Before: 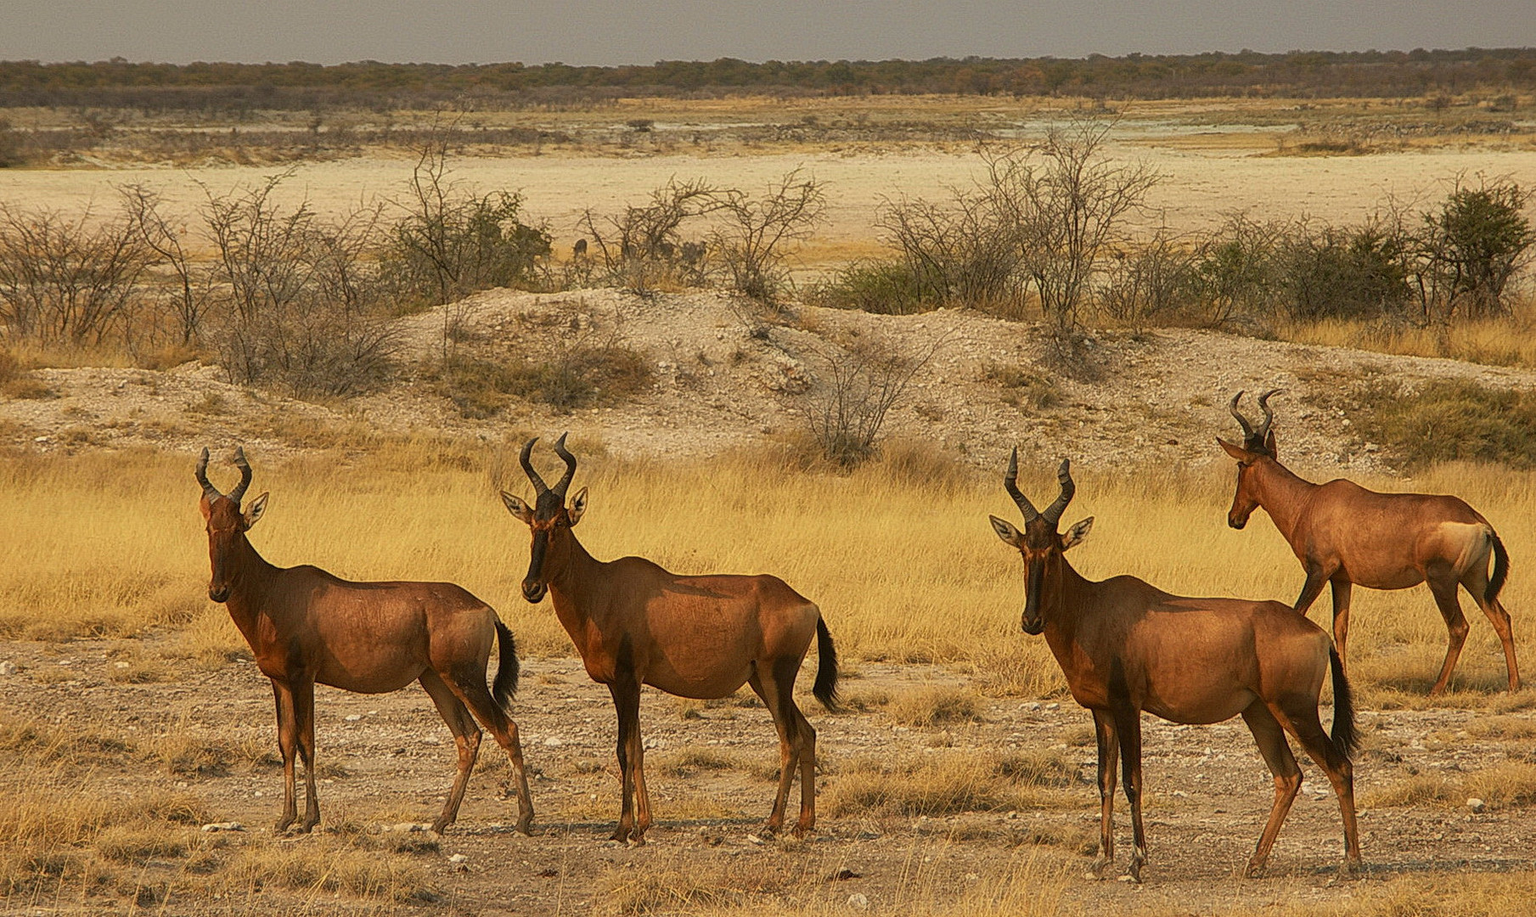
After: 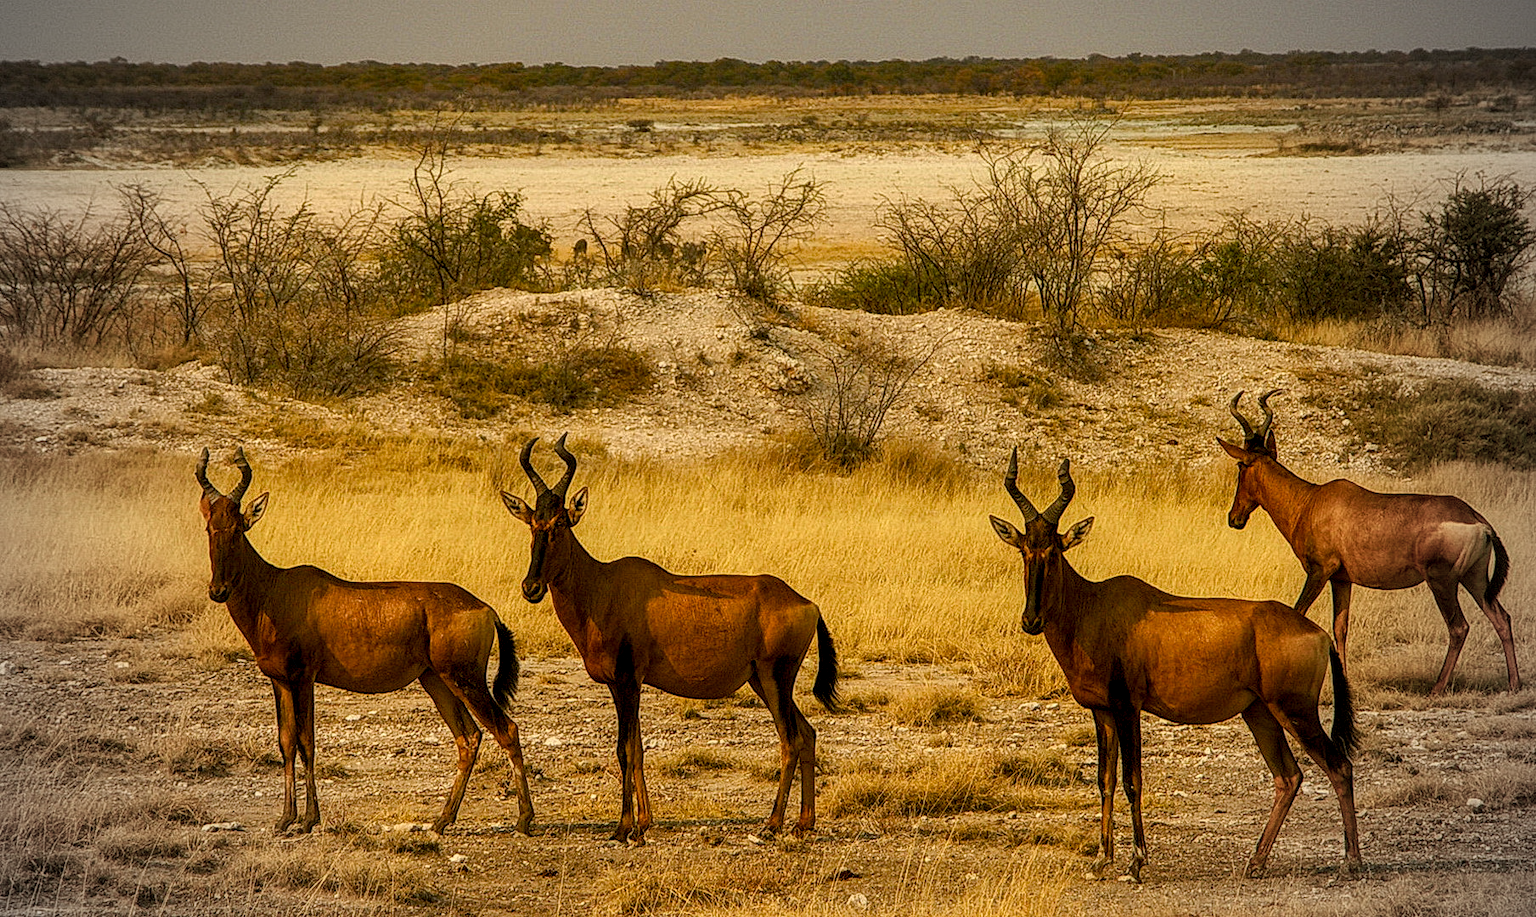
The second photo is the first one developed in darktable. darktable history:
tone curve: curves: ch0 [(0, 0) (0.003, 0.003) (0.011, 0.011) (0.025, 0.025) (0.044, 0.044) (0.069, 0.068) (0.1, 0.098) (0.136, 0.134) (0.177, 0.175) (0.224, 0.221) (0.277, 0.273) (0.335, 0.331) (0.399, 0.394) (0.468, 0.462) (0.543, 0.543) (0.623, 0.623) (0.709, 0.709) (0.801, 0.801) (0.898, 0.898) (1, 1)], preserve colors none
color balance rgb: shadows lift › chroma 1%, shadows lift › hue 240.84°, highlights gain › chroma 2%, highlights gain › hue 73.2°, global offset › luminance -0.5%, perceptual saturation grading › global saturation 20%, perceptual saturation grading › highlights -25%, perceptual saturation grading › shadows 50%, global vibrance 15%
vignetting: fall-off start 67.15%, brightness -0.442, saturation -0.691, width/height ratio 1.011, unbound false
local contrast: detail 150%
